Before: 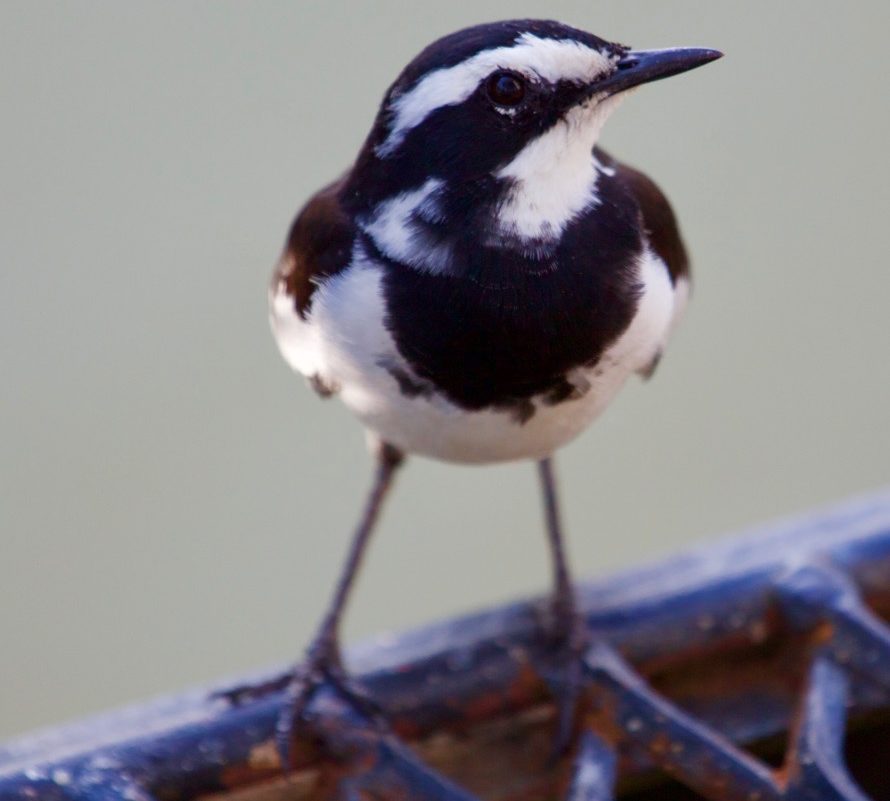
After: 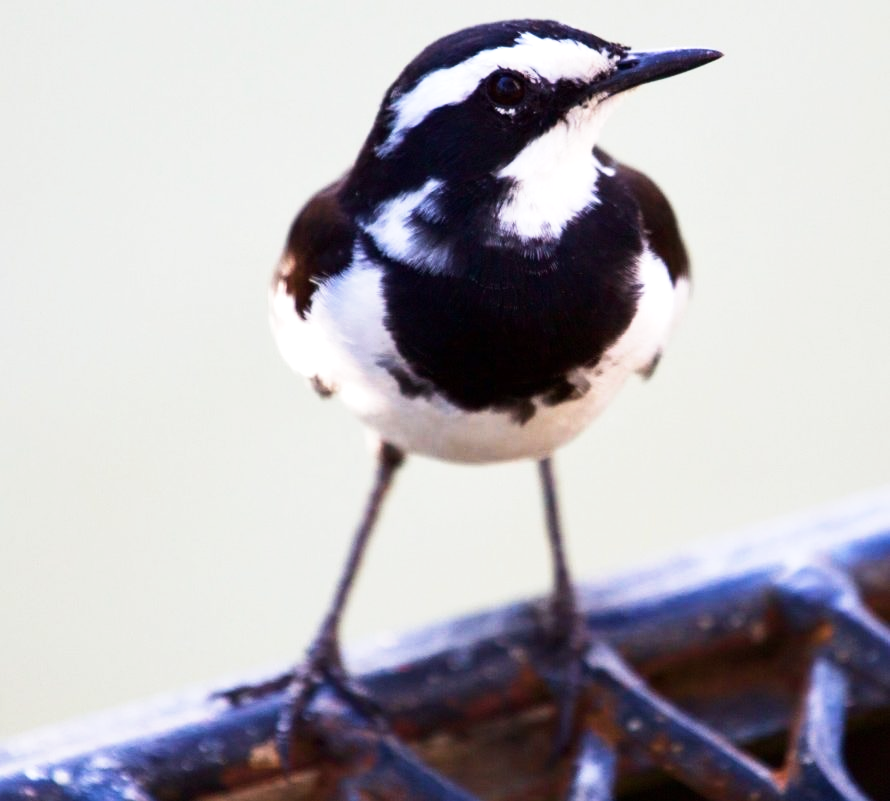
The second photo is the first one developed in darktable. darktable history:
base curve: curves: ch0 [(0, 0) (0.579, 0.807) (1, 1)], preserve colors none
tone equalizer: -8 EV -0.75 EV, -7 EV -0.7 EV, -6 EV -0.6 EV, -5 EV -0.4 EV, -3 EV 0.4 EV, -2 EV 0.6 EV, -1 EV 0.7 EV, +0 EV 0.75 EV, edges refinement/feathering 500, mask exposure compensation -1.57 EV, preserve details no
